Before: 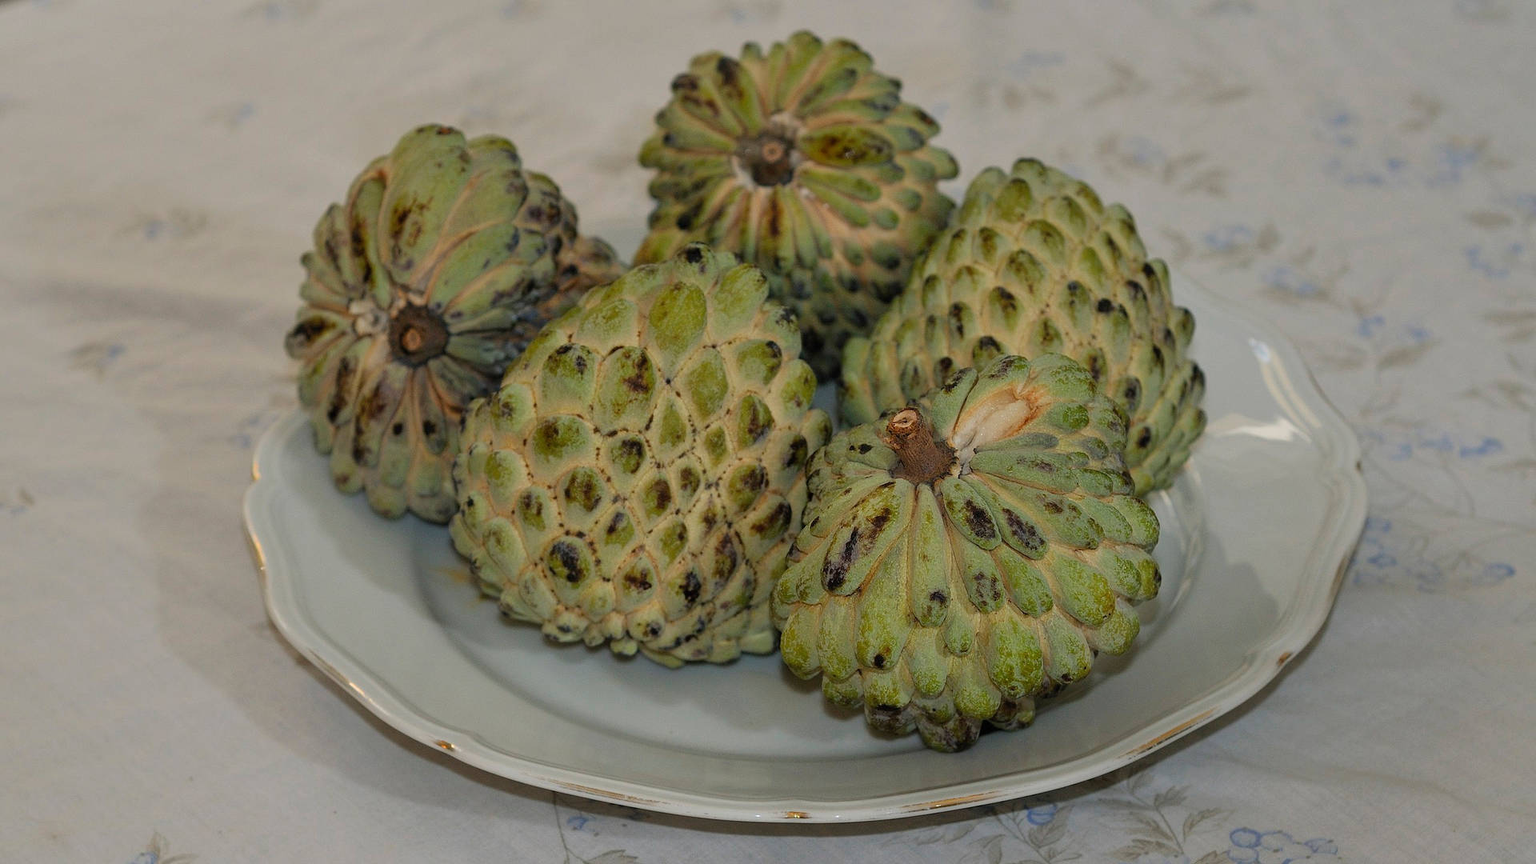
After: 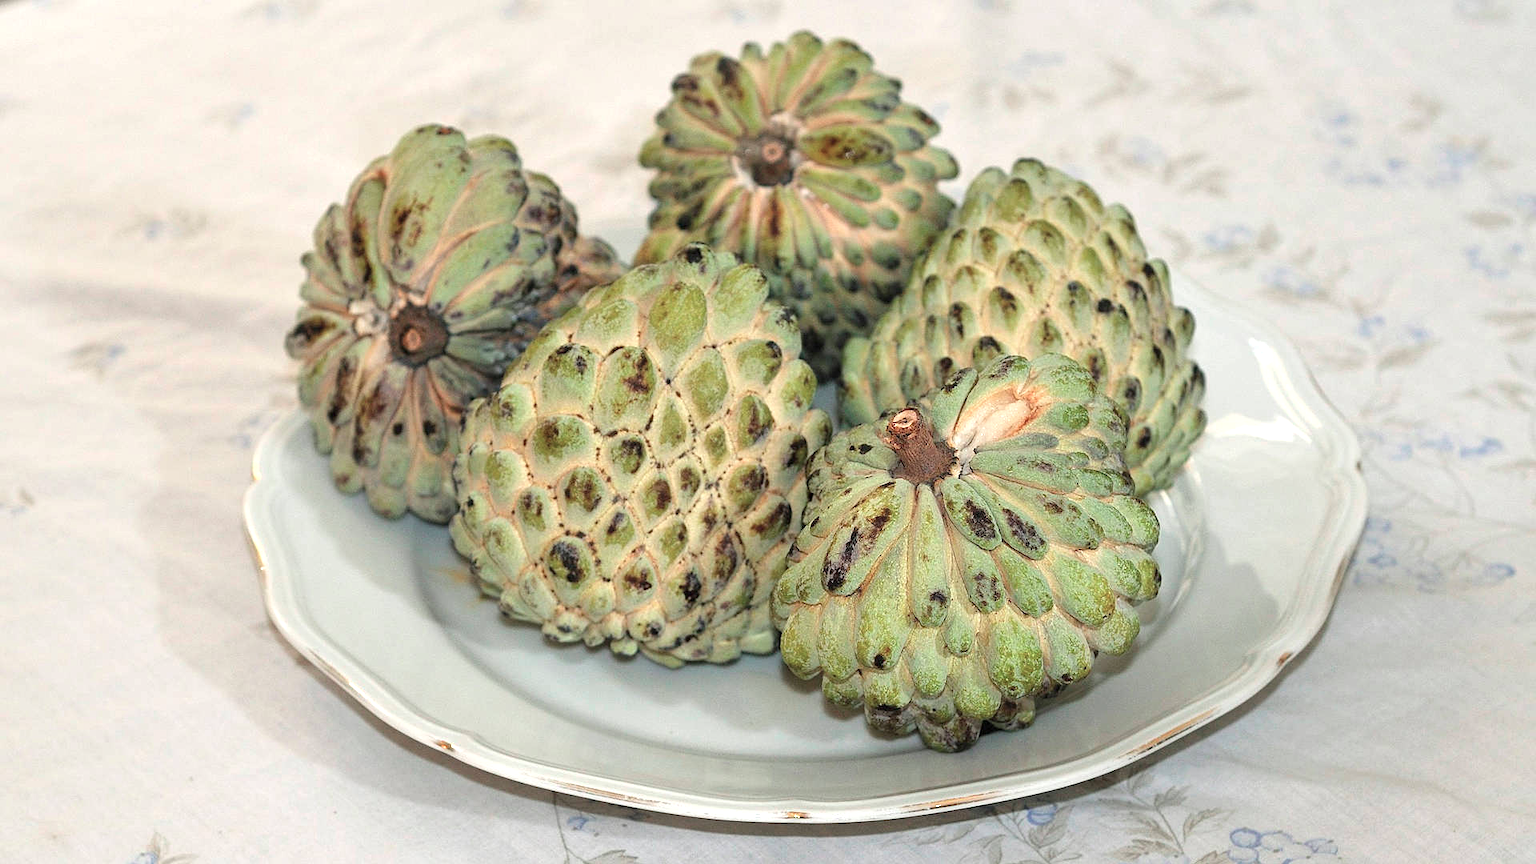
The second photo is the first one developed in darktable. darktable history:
exposure: black level correction 0, exposure 1.3 EV, compensate exposure bias true, compensate highlight preservation false
sharpen: amount 0.2
color contrast: blue-yellow contrast 0.7
